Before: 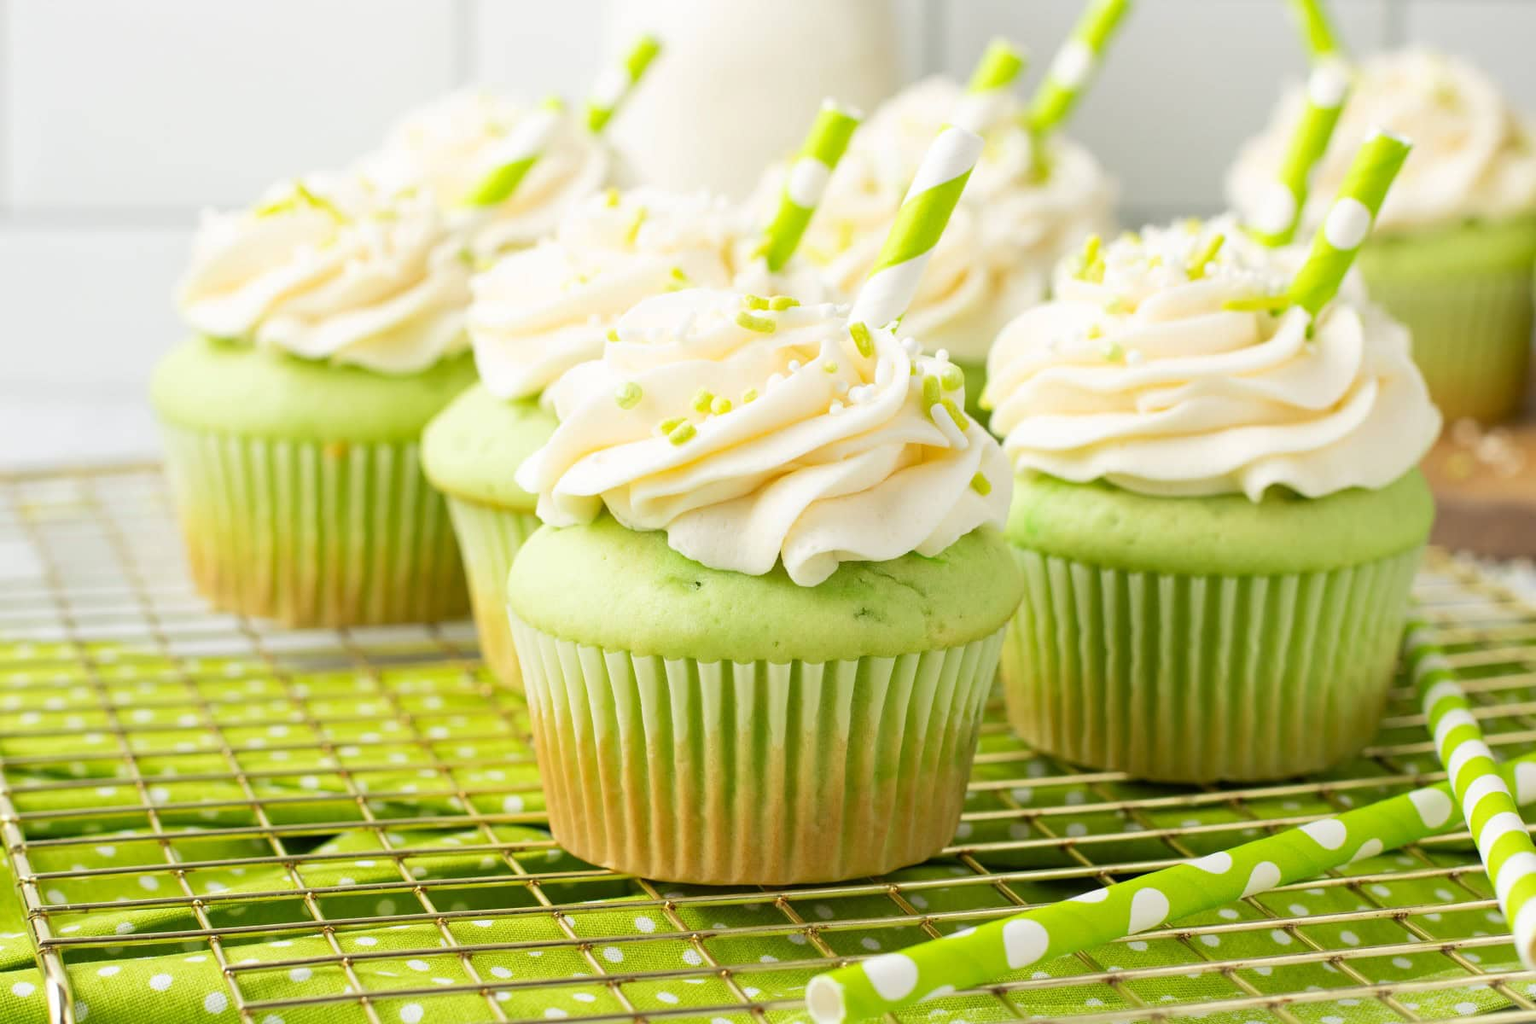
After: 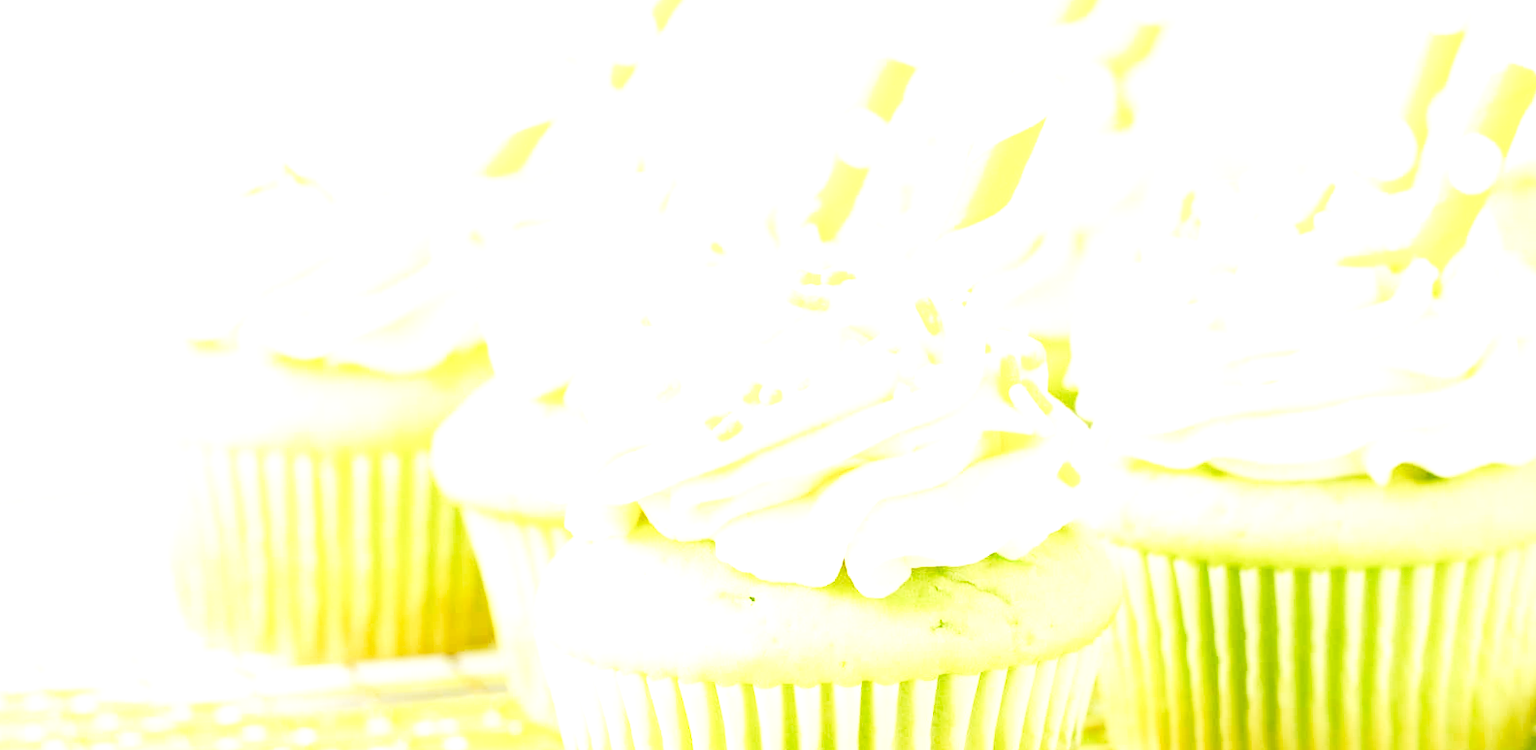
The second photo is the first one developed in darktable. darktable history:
rotate and perspective: rotation -2°, crop left 0.022, crop right 0.978, crop top 0.049, crop bottom 0.951
base curve: curves: ch0 [(0, 0) (0.028, 0.03) (0.121, 0.232) (0.46, 0.748) (0.859, 0.968) (1, 1)], preserve colors none
crop: left 1.509%, top 3.452%, right 7.696%, bottom 28.452%
exposure: black level correction 0.001, exposure 1.646 EV, compensate exposure bias true, compensate highlight preservation false
